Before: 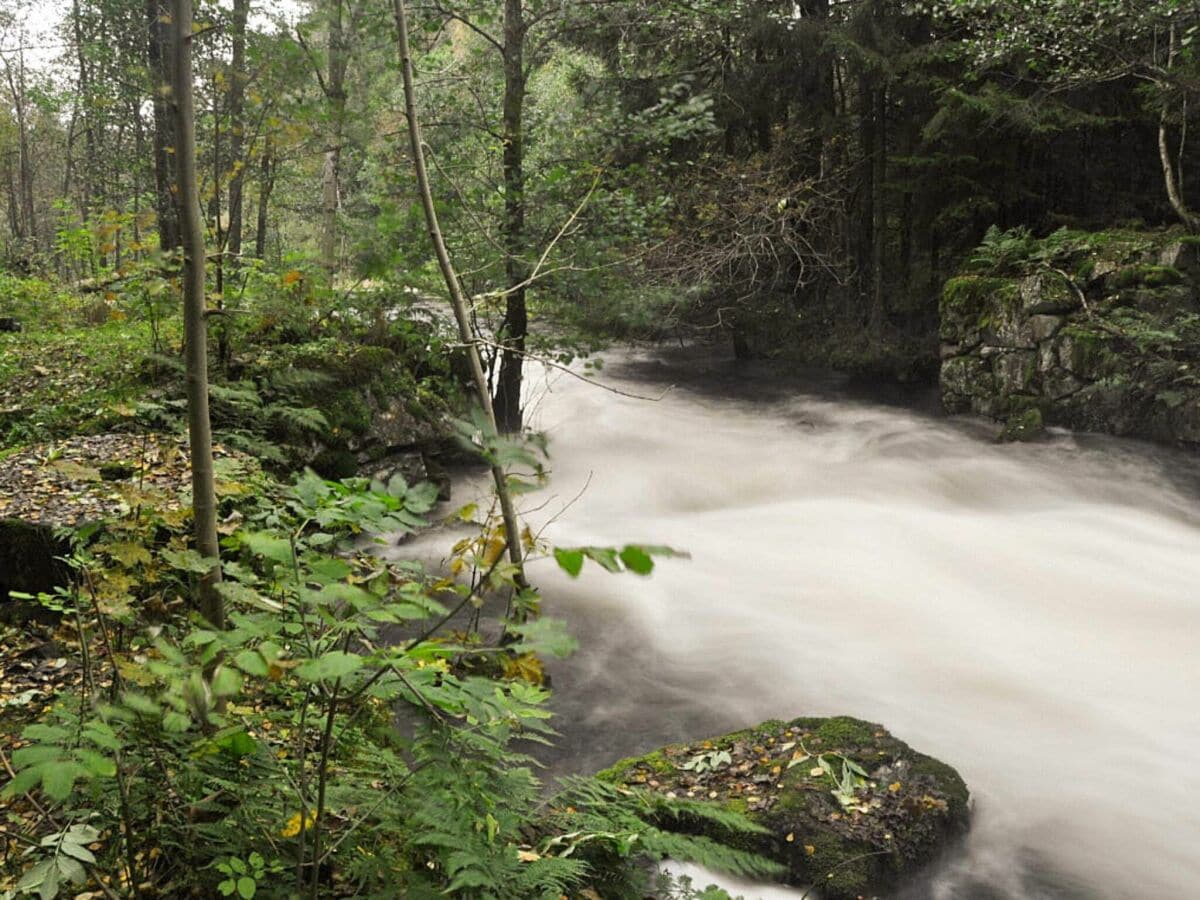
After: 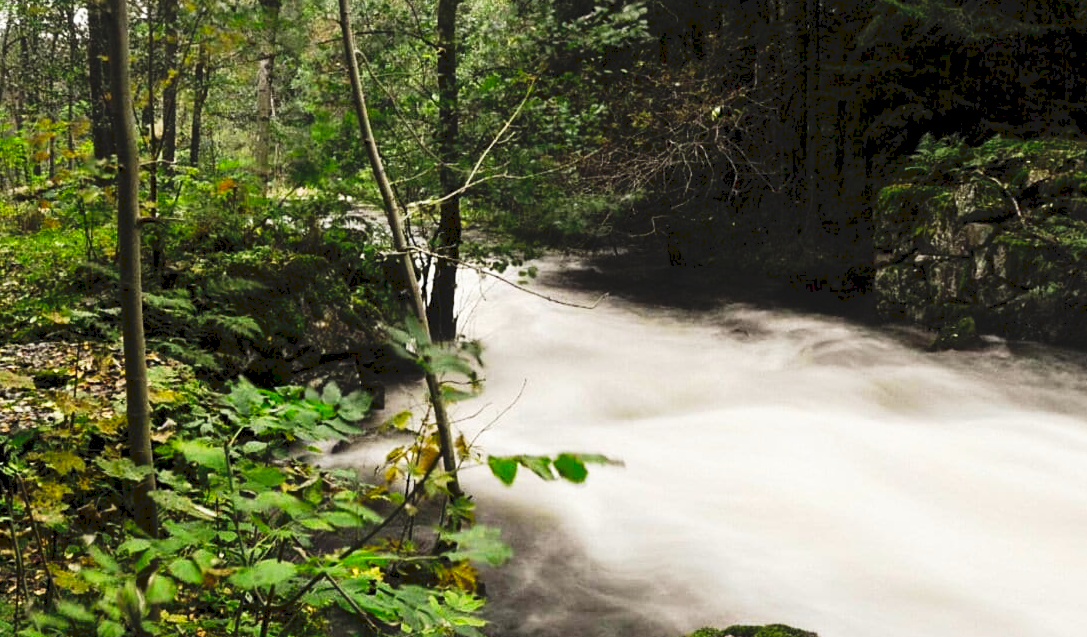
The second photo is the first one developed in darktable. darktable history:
tone curve: curves: ch0 [(0, 0) (0.003, 0.082) (0.011, 0.082) (0.025, 0.088) (0.044, 0.088) (0.069, 0.093) (0.1, 0.101) (0.136, 0.109) (0.177, 0.129) (0.224, 0.155) (0.277, 0.214) (0.335, 0.289) (0.399, 0.378) (0.468, 0.476) (0.543, 0.589) (0.623, 0.713) (0.709, 0.826) (0.801, 0.908) (0.898, 0.98) (1, 1)], preserve colors none
crop: left 5.542%, top 10.31%, right 3.818%, bottom 18.867%
exposure: black level correction 0.009, exposure -0.162 EV, compensate highlight preservation false
